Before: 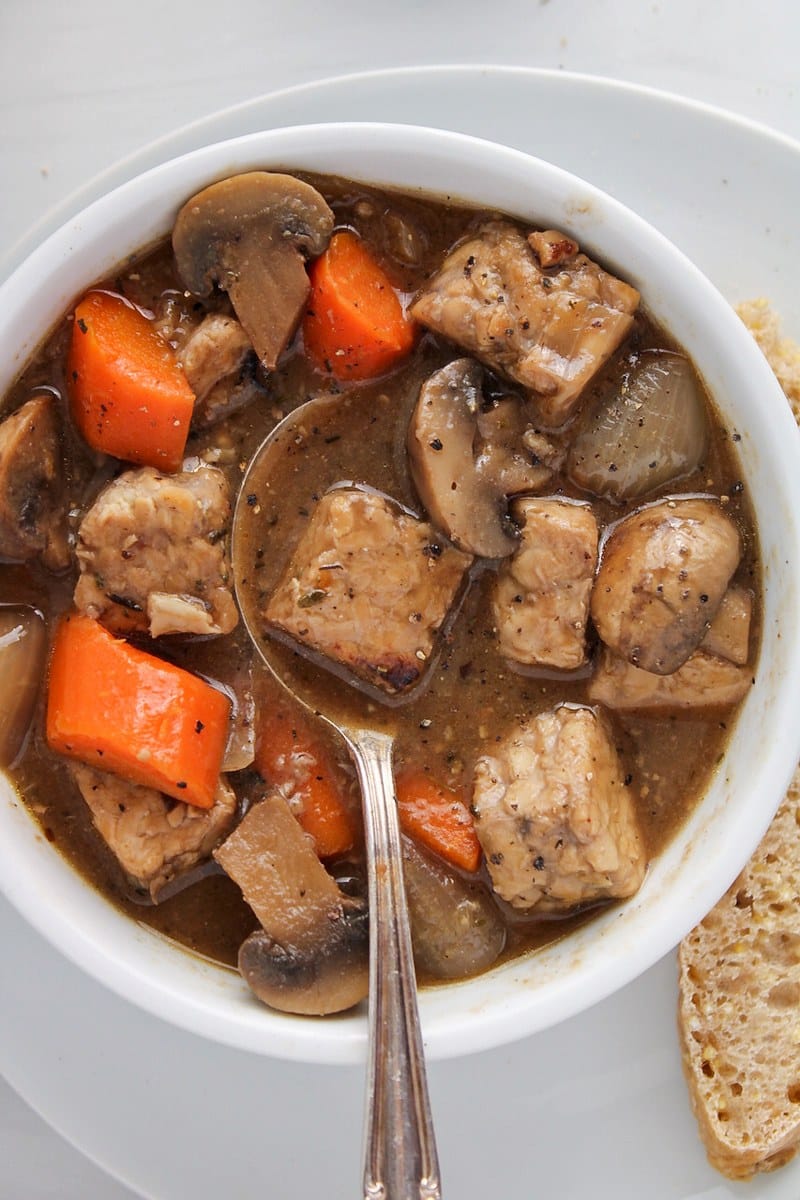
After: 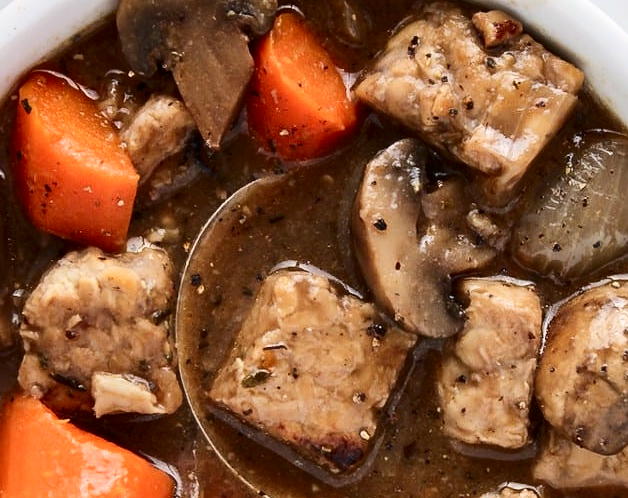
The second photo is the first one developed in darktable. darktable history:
contrast brightness saturation: contrast 0.28
crop: left 7.036%, top 18.398%, right 14.379%, bottom 40.043%
